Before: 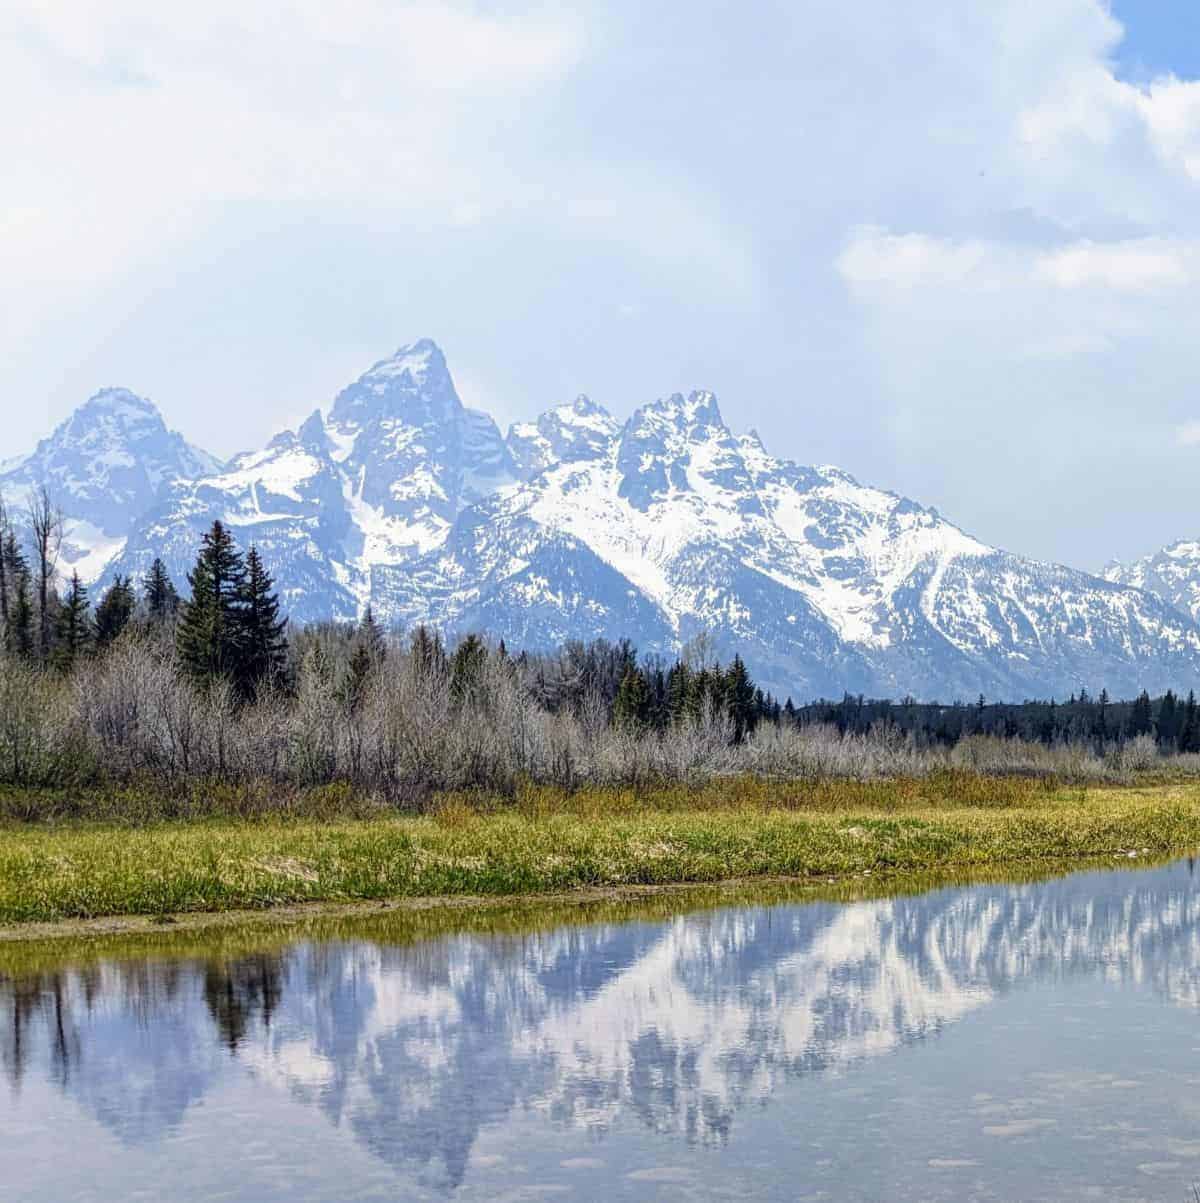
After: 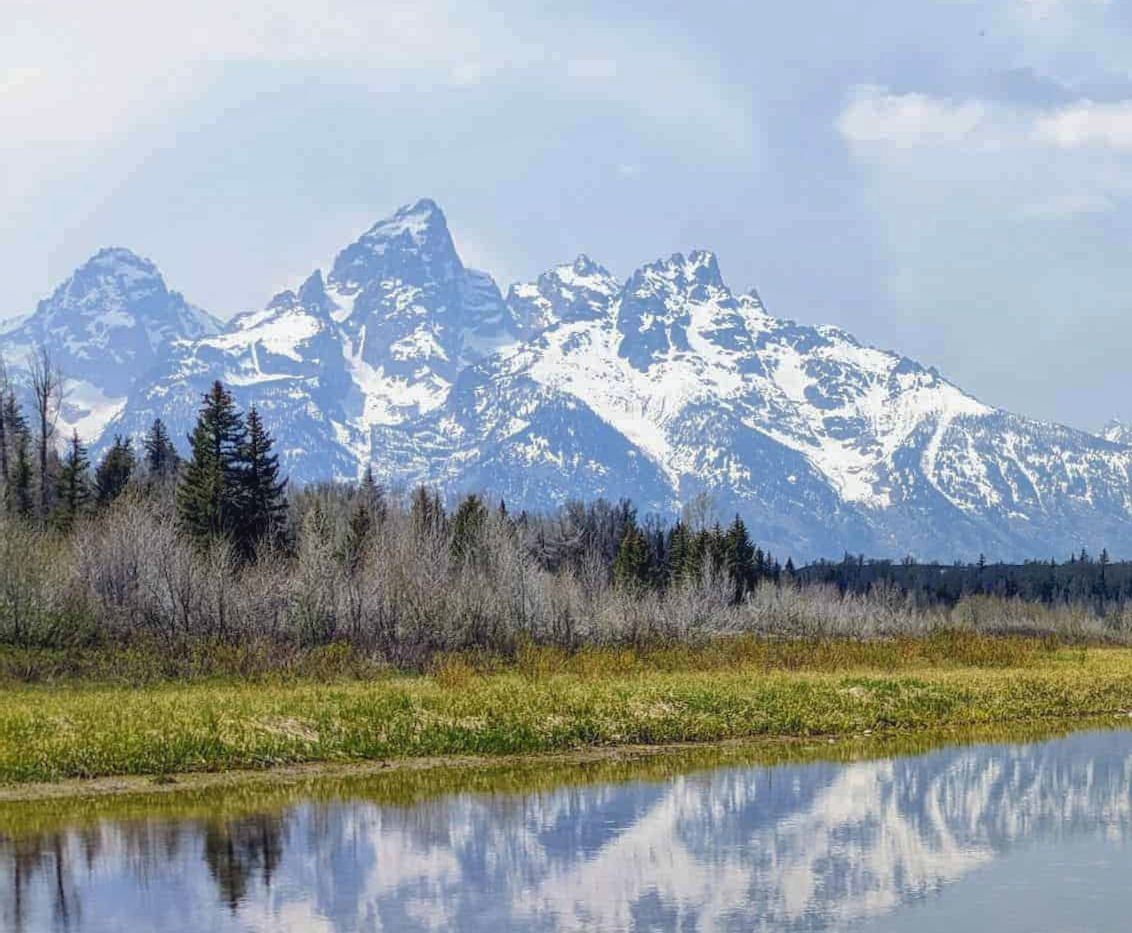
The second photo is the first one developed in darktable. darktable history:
crop and rotate: angle 0.028°, top 11.69%, right 5.665%, bottom 10.732%
contrast equalizer: y [[0.515 ×6], [0.507 ×6], [0.425 ×6], [0 ×6], [0 ×6]], mix -0.995
shadows and highlights: on, module defaults
